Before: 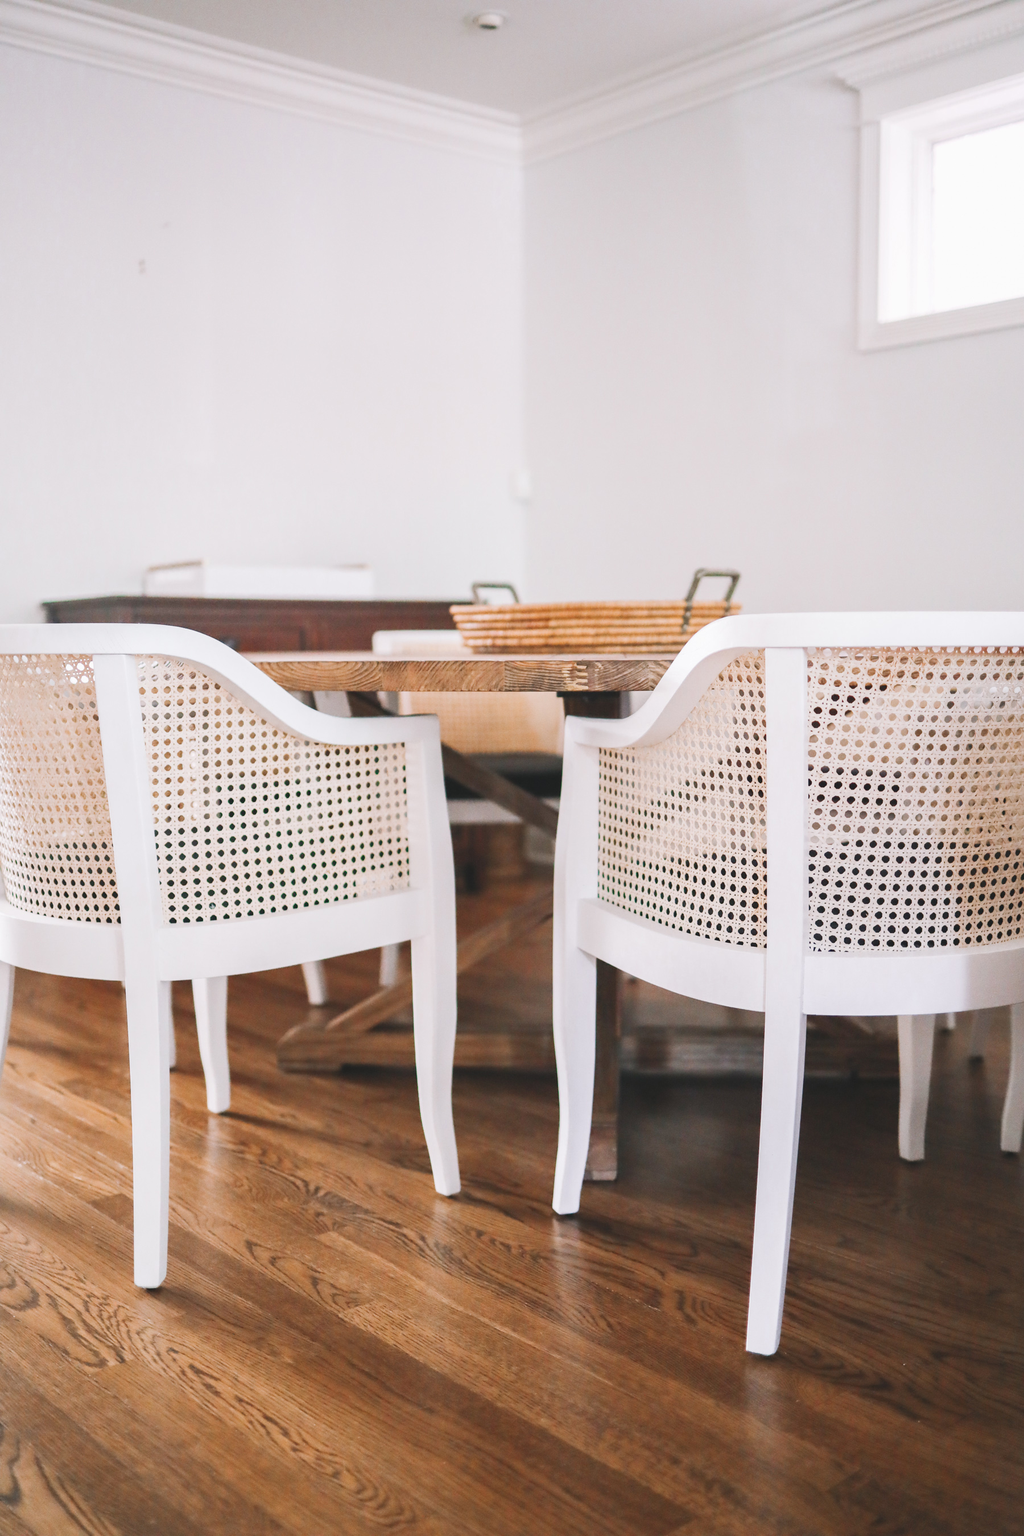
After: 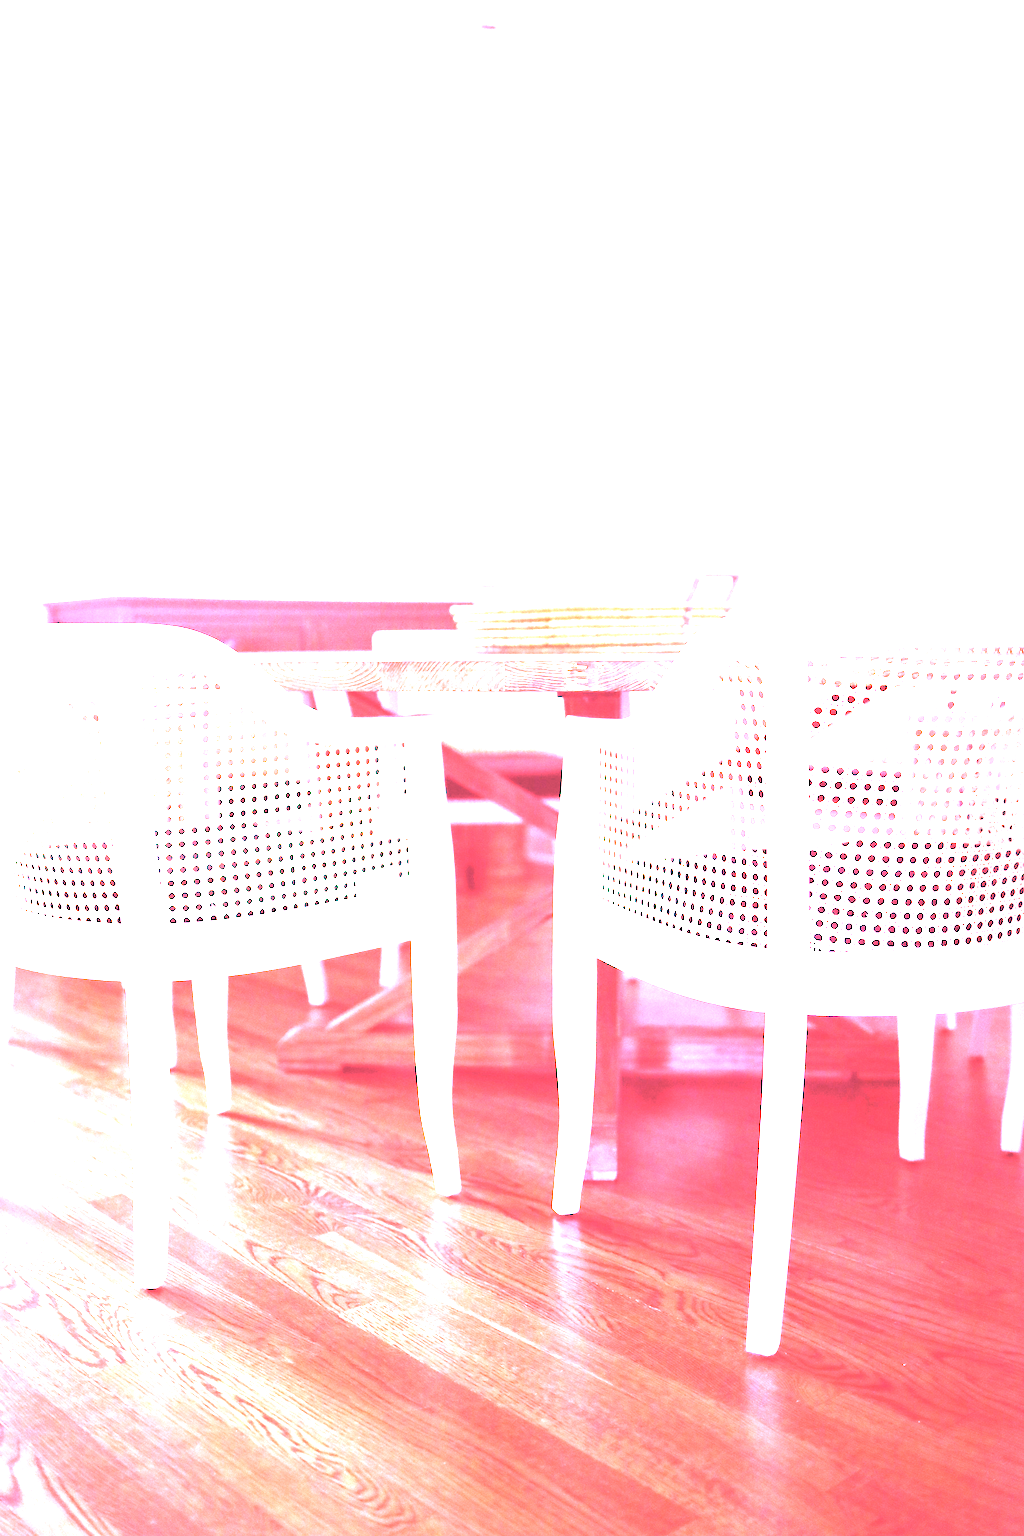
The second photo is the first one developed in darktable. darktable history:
exposure: exposure 2.207 EV, compensate highlight preservation false
white balance: red 3.328, blue 1.448
